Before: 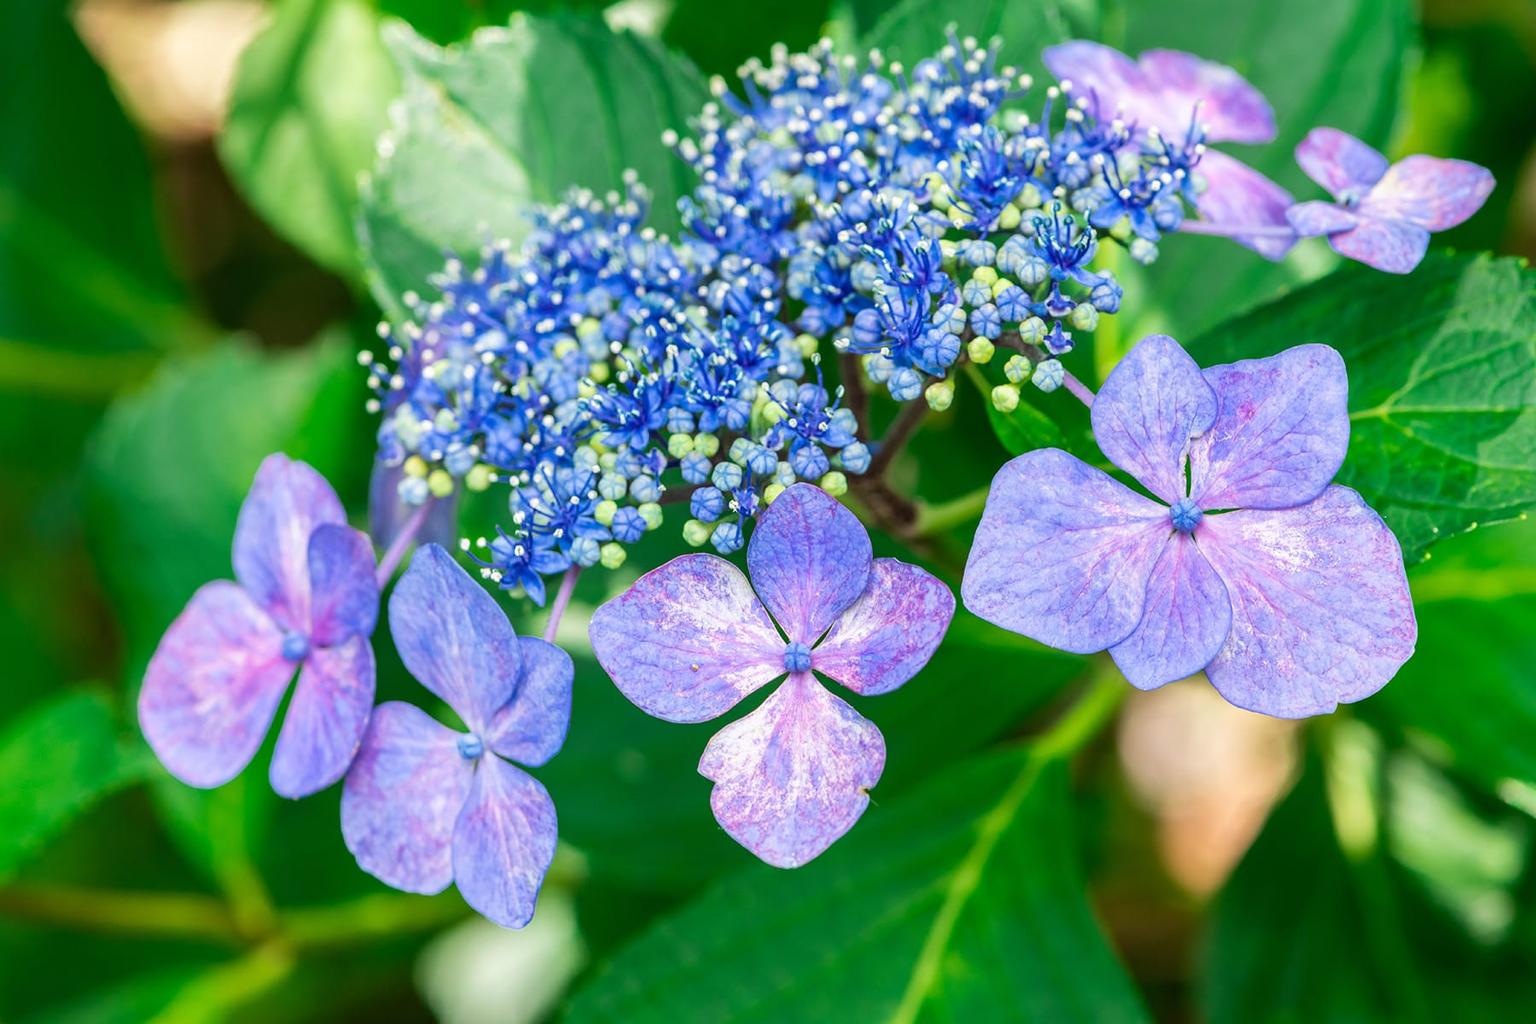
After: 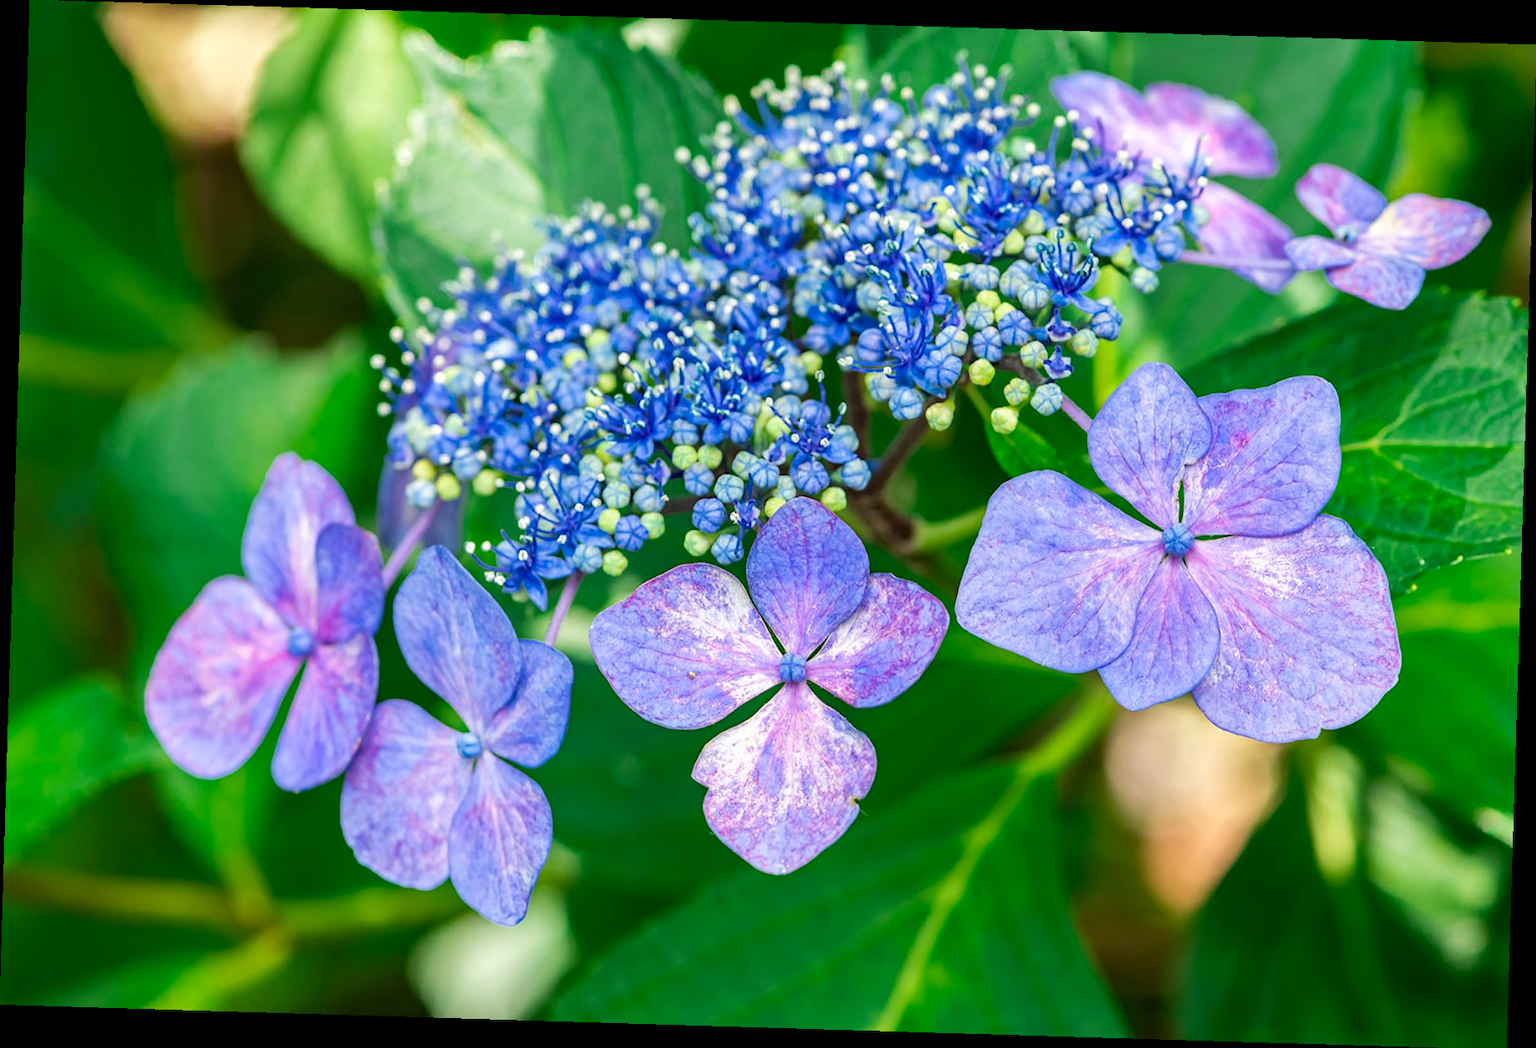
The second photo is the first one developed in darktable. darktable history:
rotate and perspective: rotation 1.72°, automatic cropping off
haze removal: compatibility mode true, adaptive false
